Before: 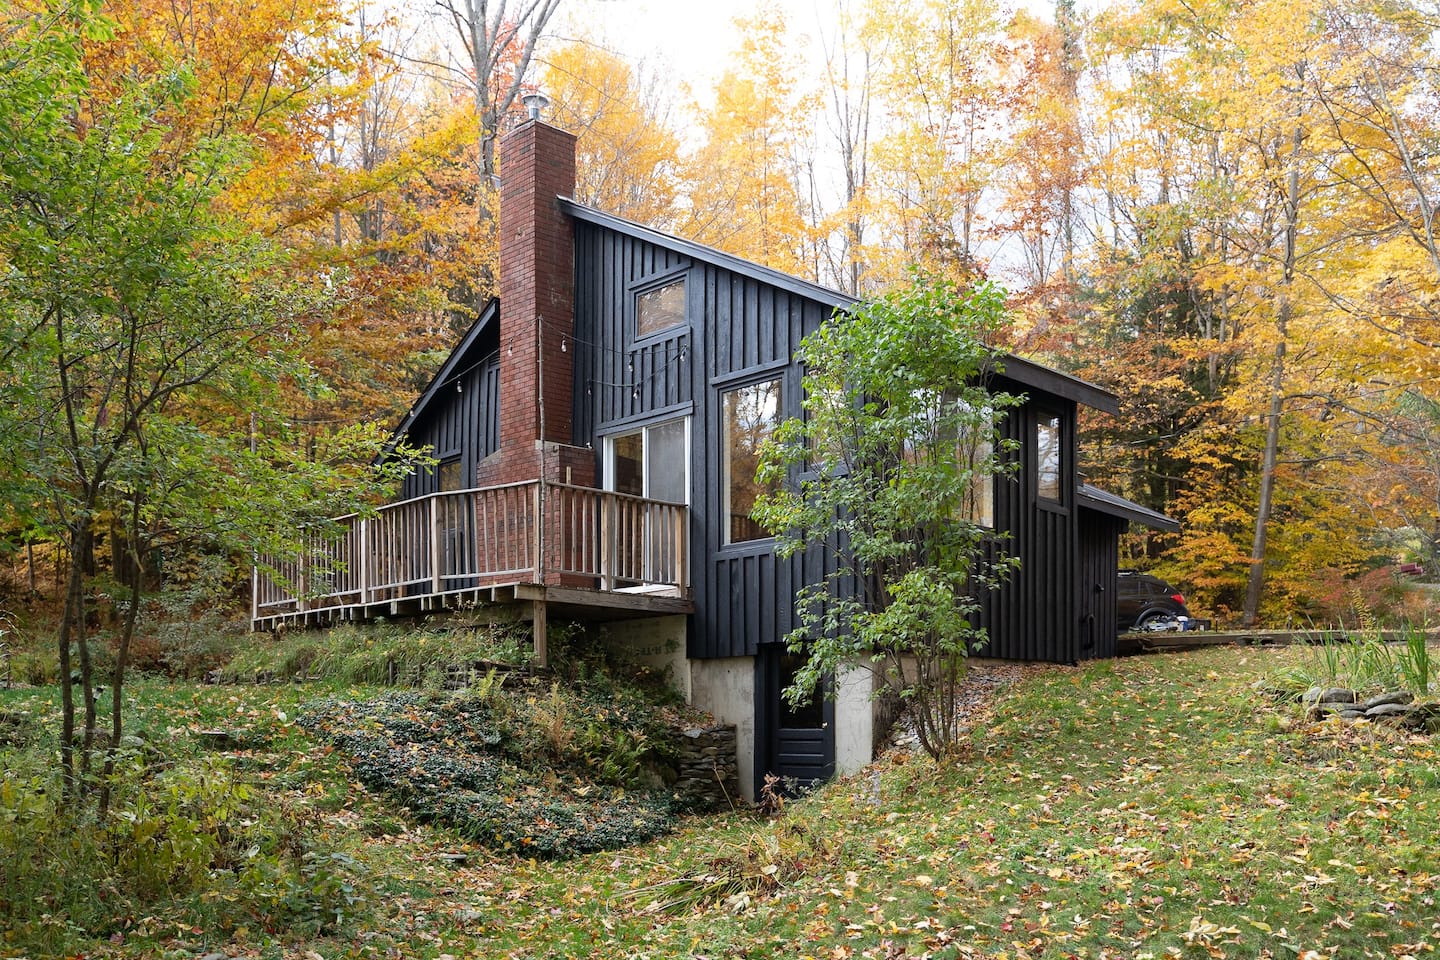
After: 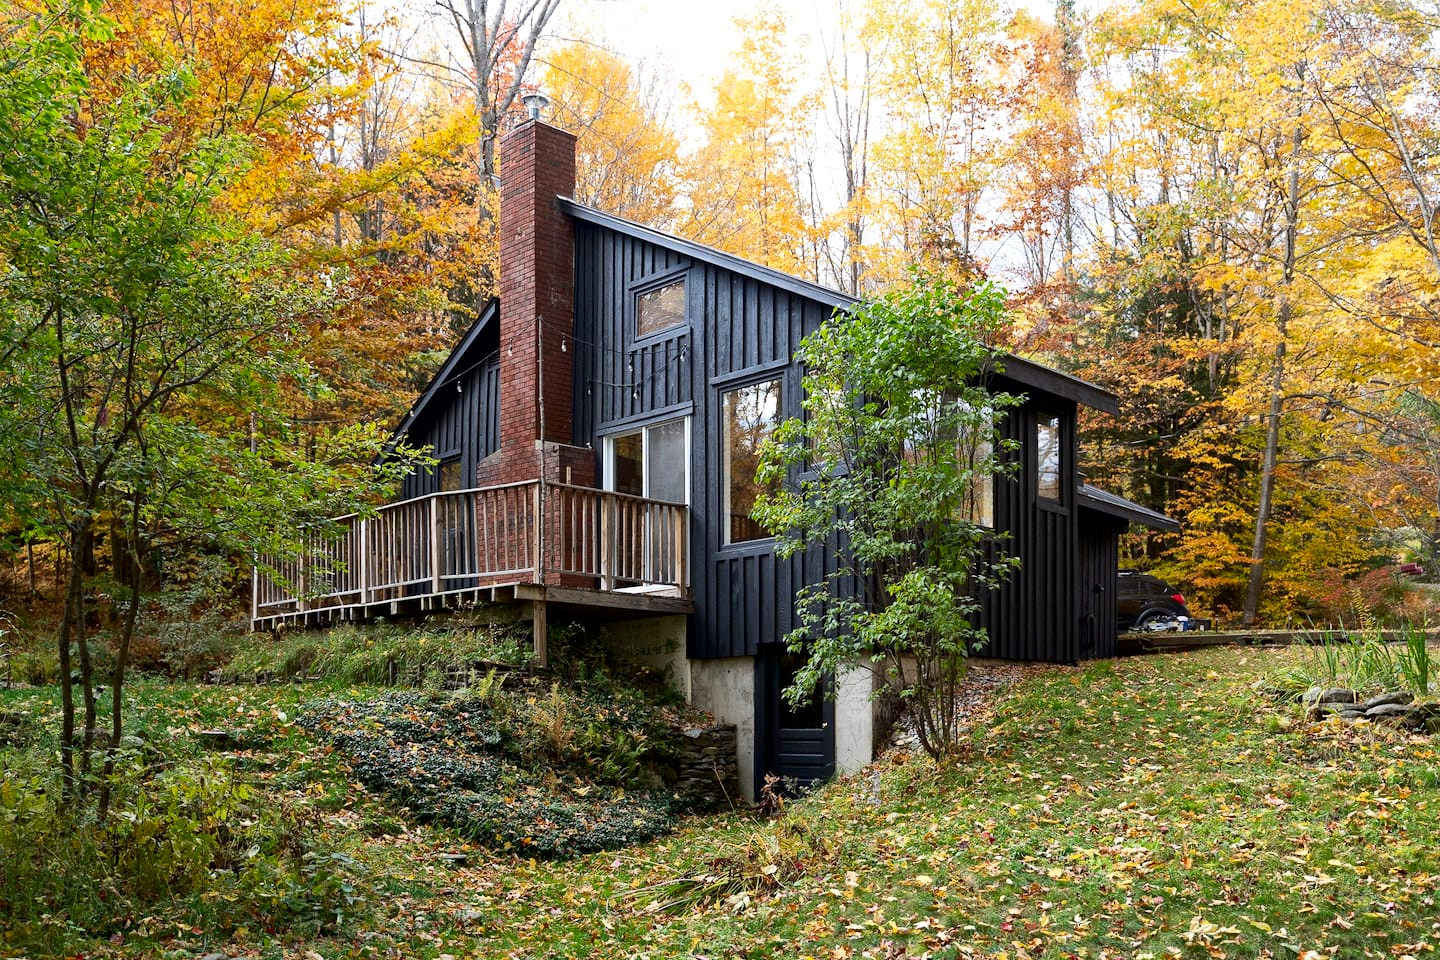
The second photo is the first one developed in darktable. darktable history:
local contrast: mode bilateral grid, contrast 29, coarseness 16, detail 116%, midtone range 0.2
contrast brightness saturation: contrast 0.132, brightness -0.053, saturation 0.158
